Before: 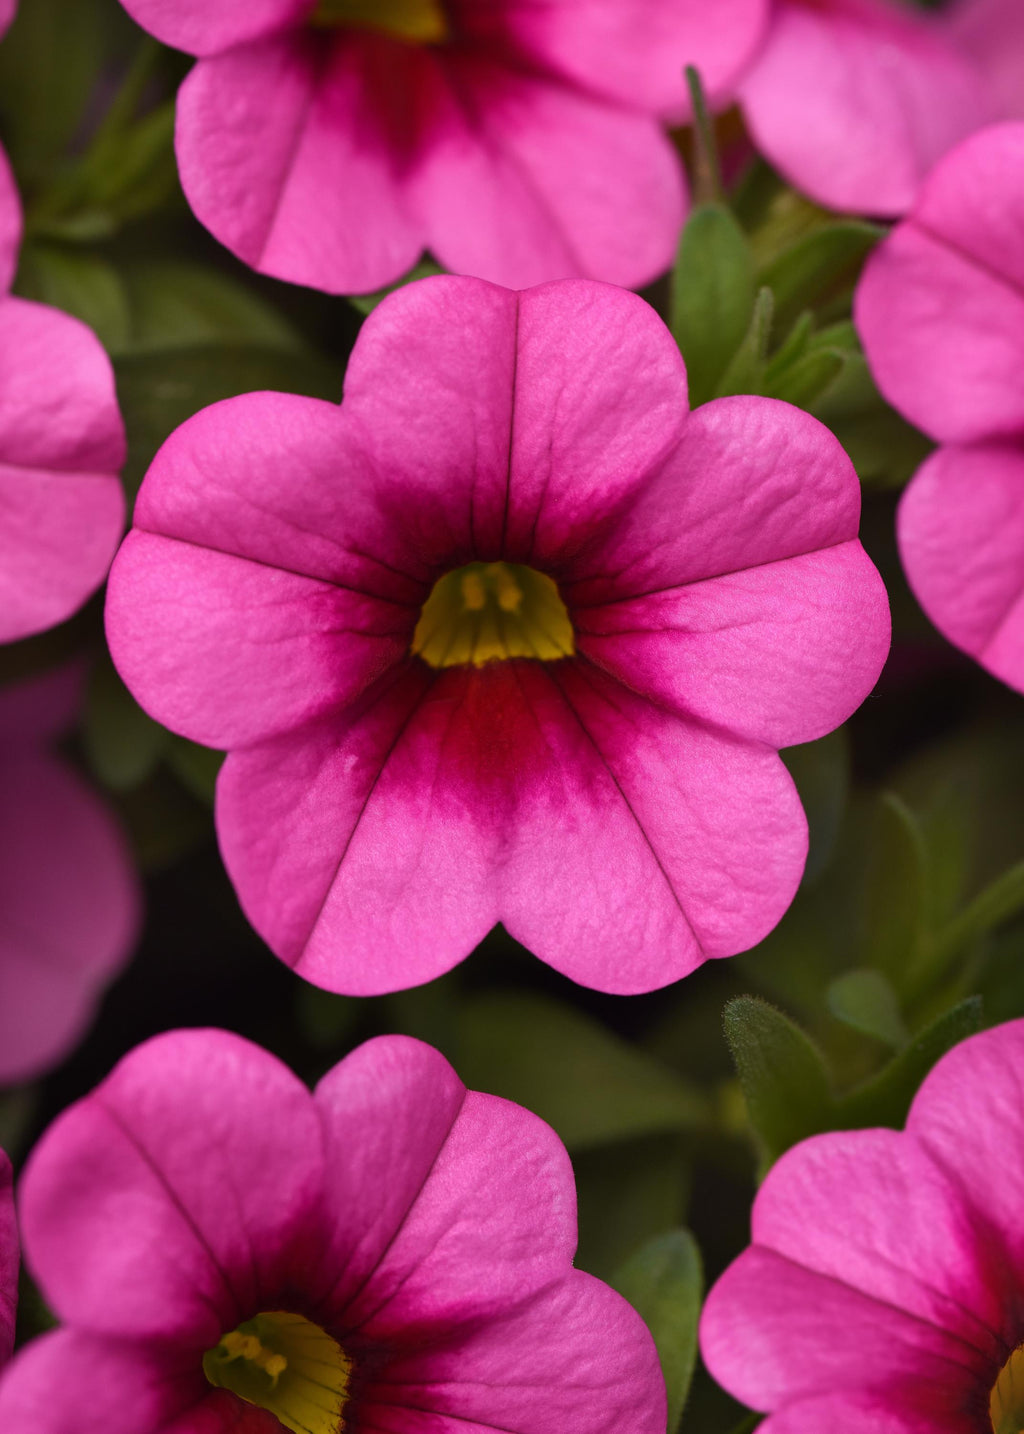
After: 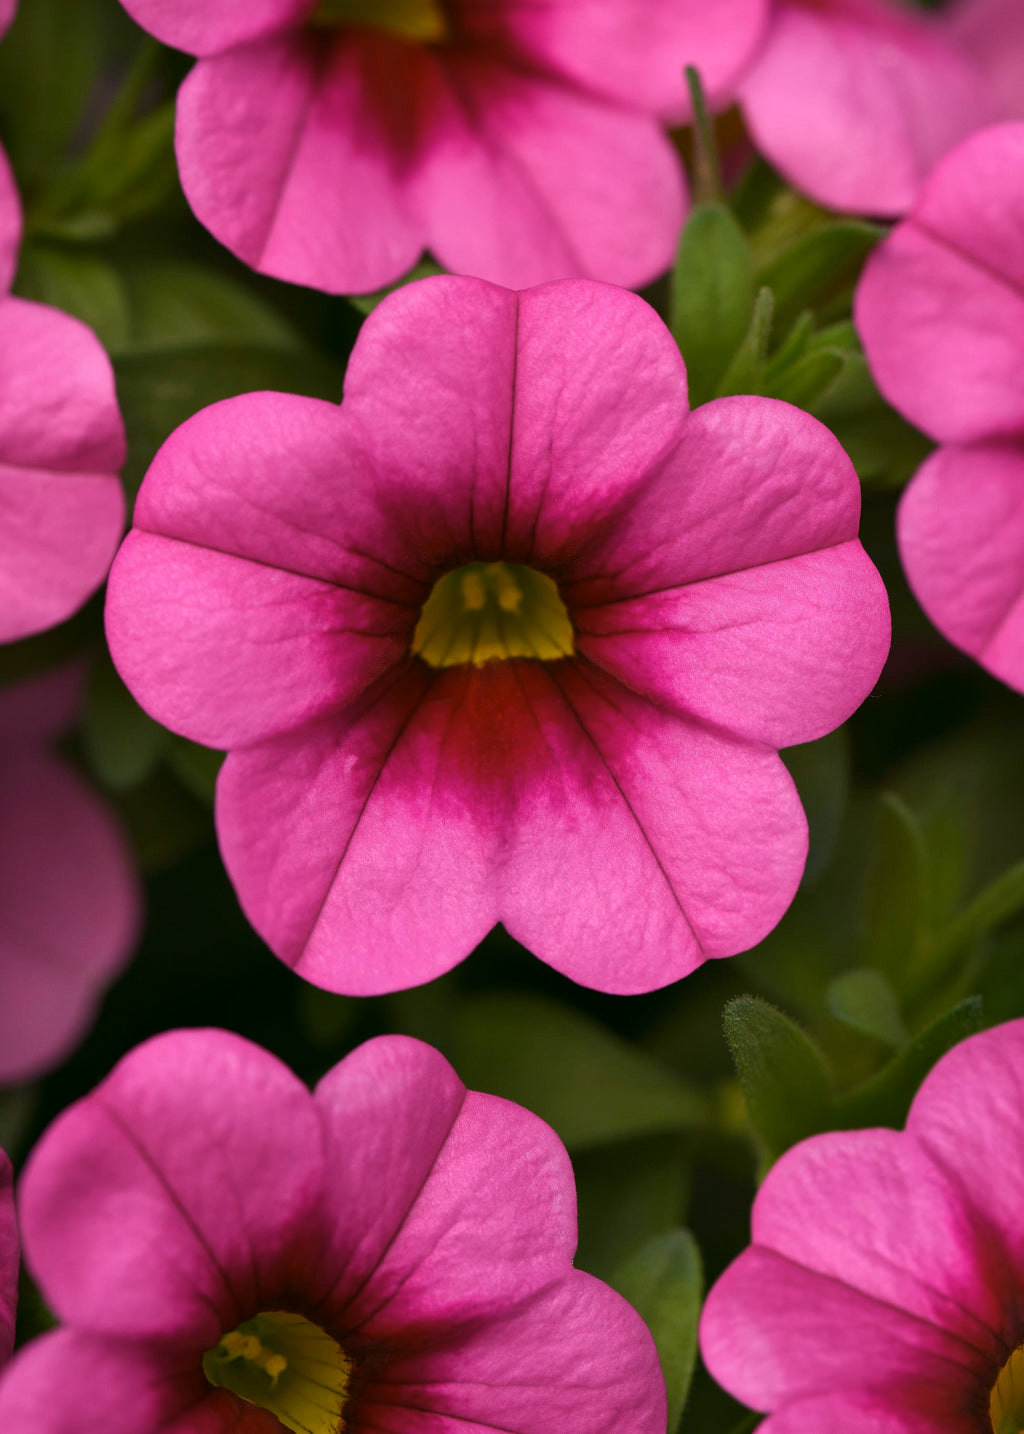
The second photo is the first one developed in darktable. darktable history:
contrast brightness saturation: saturation -0.02
color correction: highlights a* 4.63, highlights b* 4.95, shadows a* -6.99, shadows b* 4.59
